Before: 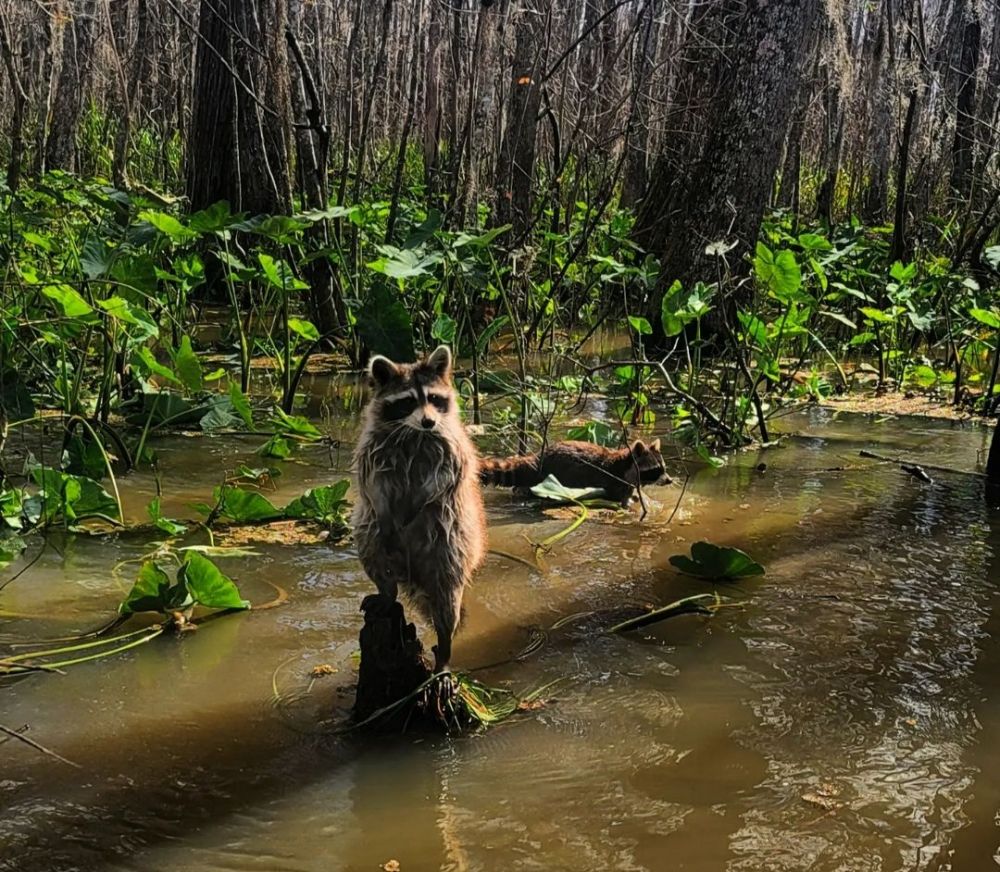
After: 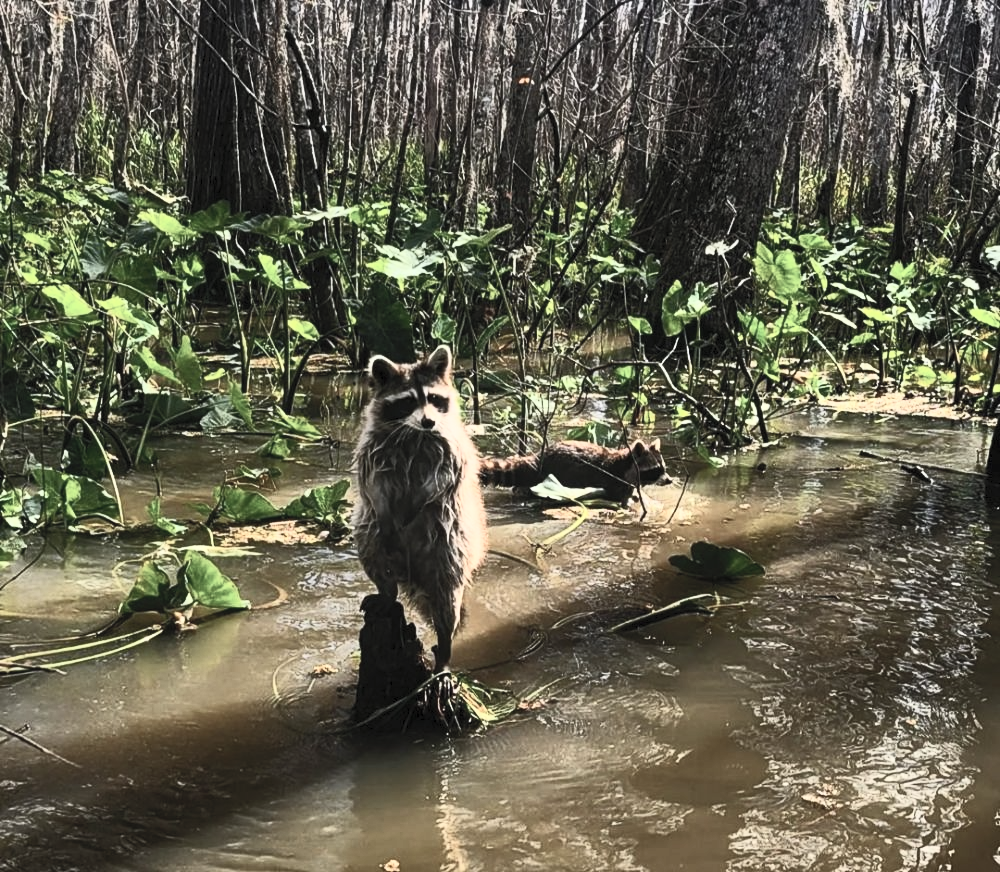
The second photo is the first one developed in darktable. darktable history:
contrast brightness saturation: contrast 0.579, brightness 0.575, saturation -0.348
exposure: exposure -0.108 EV, compensate exposure bias true, compensate highlight preservation false
